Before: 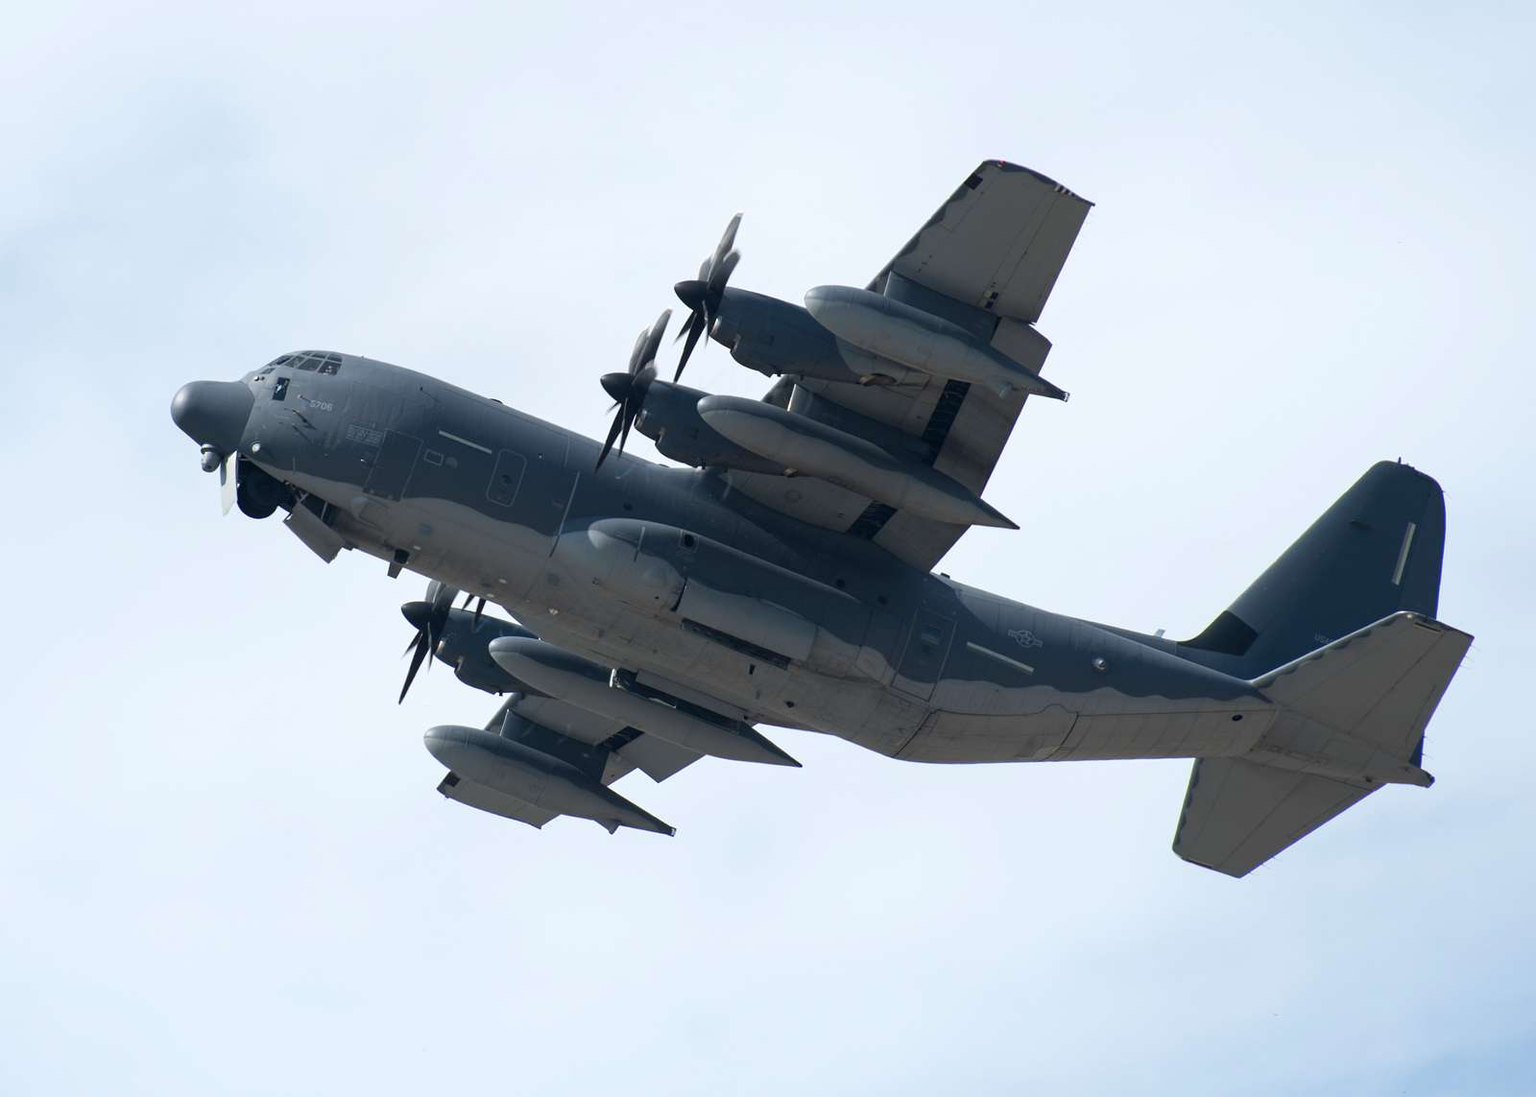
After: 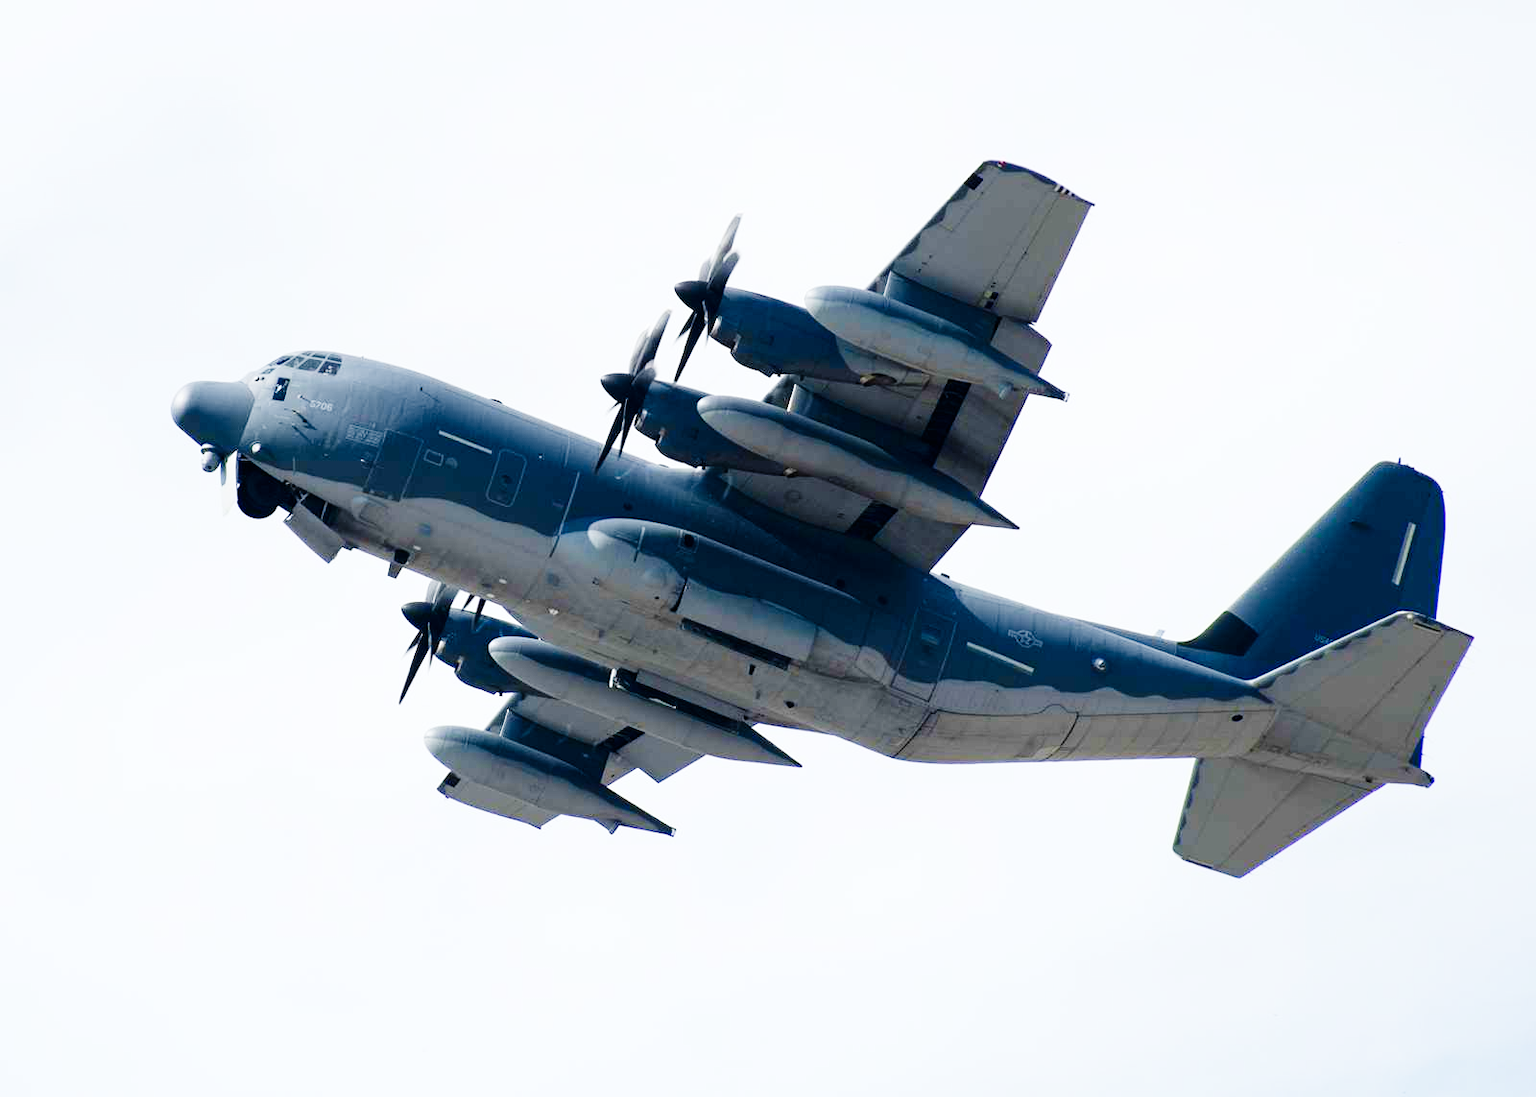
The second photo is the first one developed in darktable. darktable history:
tone curve: curves: ch0 [(0, 0) (0.004, 0) (0.133, 0.071) (0.325, 0.456) (0.832, 0.957) (1, 1)], preserve colors none
